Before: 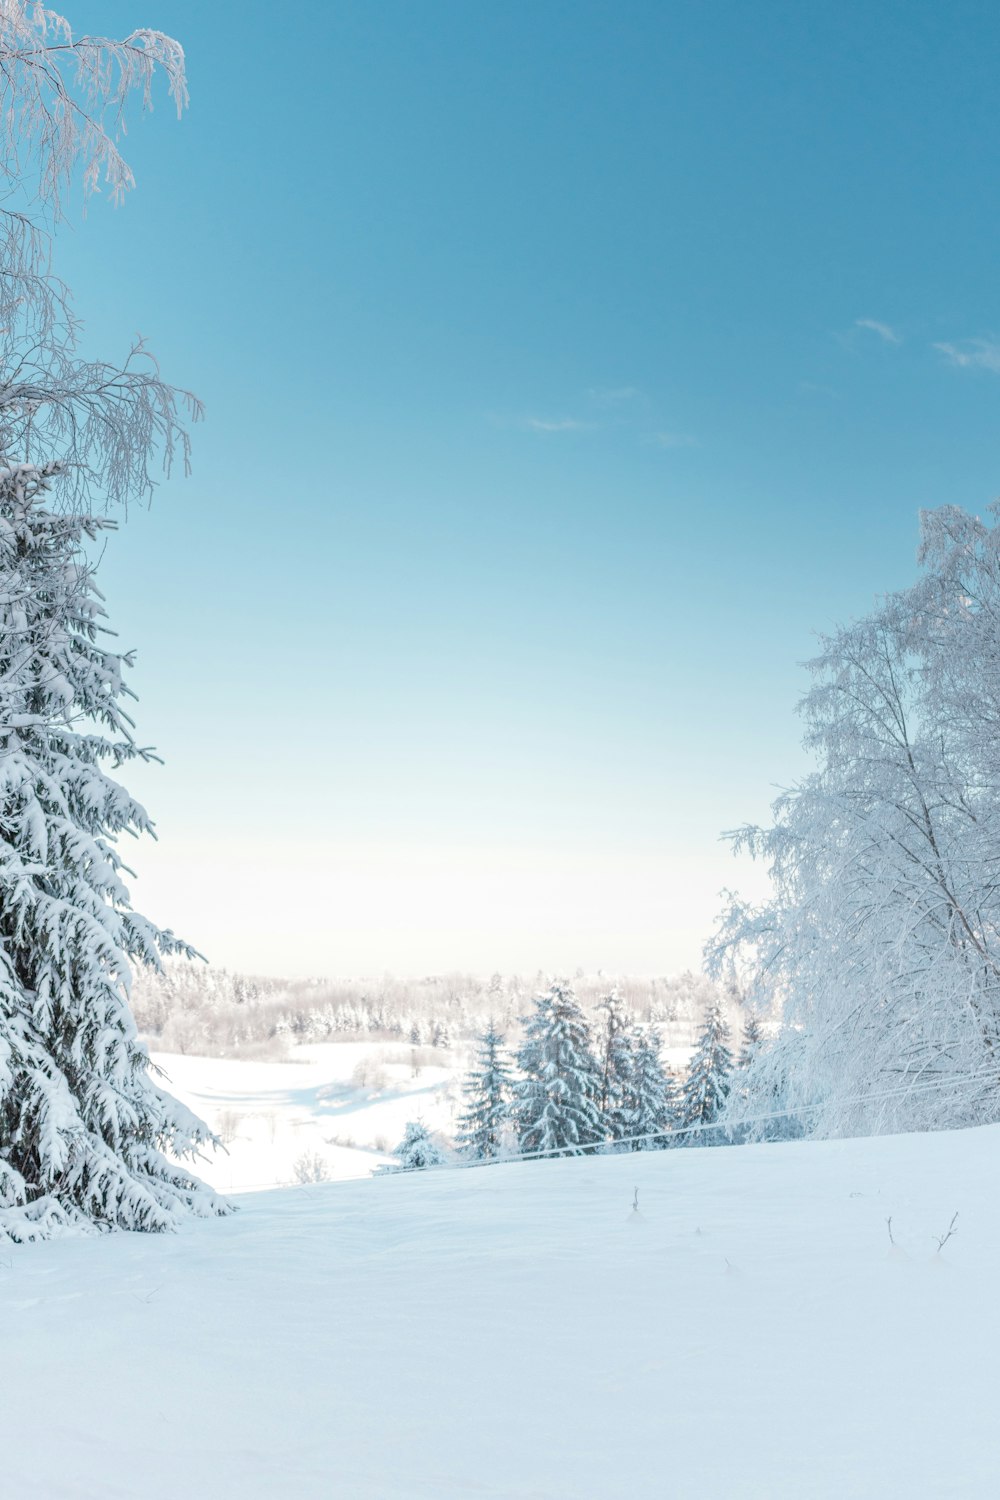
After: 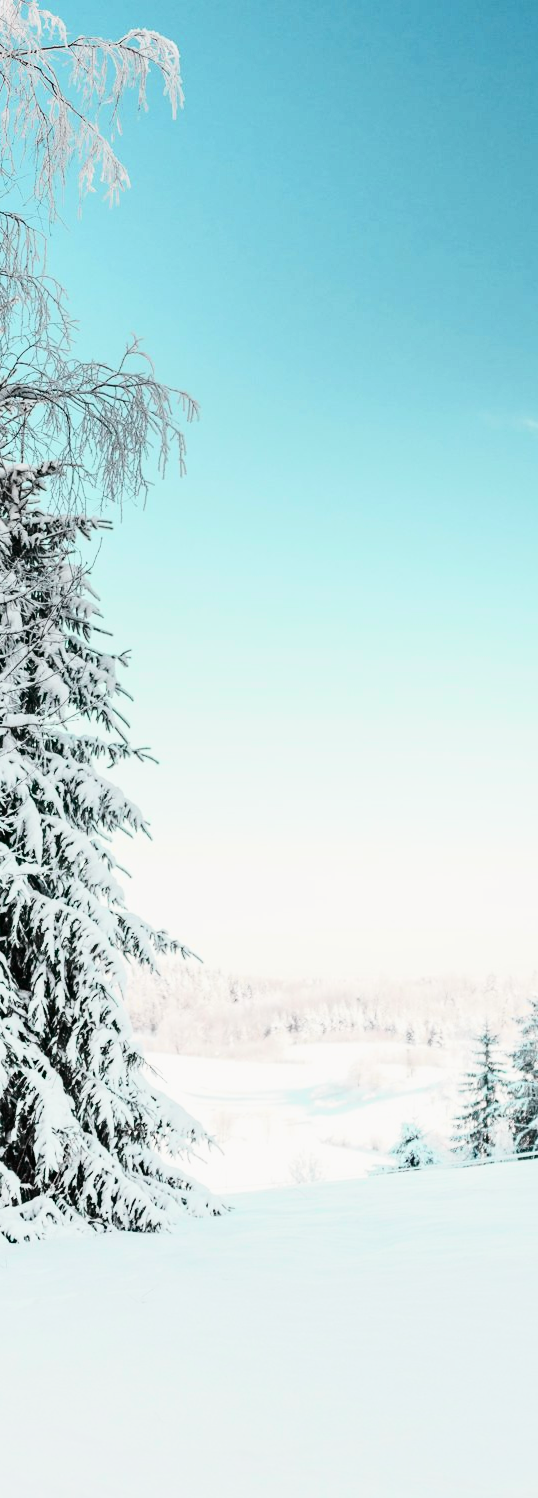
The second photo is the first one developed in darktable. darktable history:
tone curve: curves: ch0 [(0, 0.008) (0.107, 0.083) (0.283, 0.287) (0.429, 0.51) (0.607, 0.739) (0.789, 0.893) (0.998, 0.978)]; ch1 [(0, 0) (0.323, 0.339) (0.438, 0.427) (0.478, 0.484) (0.502, 0.502) (0.527, 0.525) (0.571, 0.579) (0.608, 0.629) (0.669, 0.704) (0.859, 0.899) (1, 1)]; ch2 [(0, 0) (0.33, 0.347) (0.421, 0.456) (0.473, 0.498) (0.502, 0.504) (0.522, 0.524) (0.549, 0.567) (0.593, 0.626) (0.676, 0.724) (1, 1)], color space Lab, independent channels, preserve colors none
contrast brightness saturation: contrast 0.24, brightness -0.24, saturation 0.14
crop: left 0.587%, right 45.588%, bottom 0.086%
